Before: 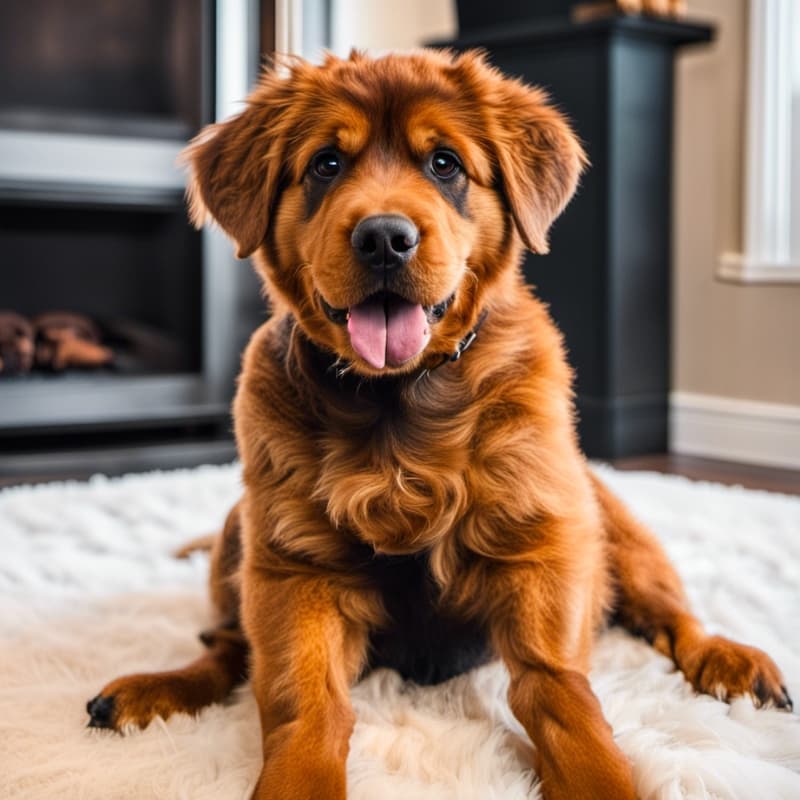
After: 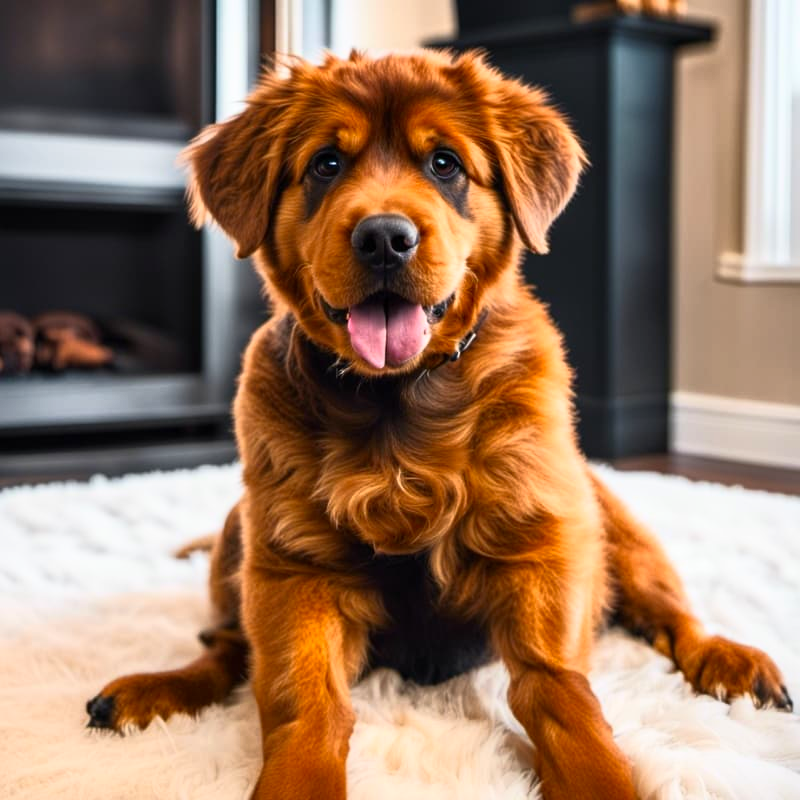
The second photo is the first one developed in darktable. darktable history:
base curve: curves: ch0 [(0, 0) (0.257, 0.25) (0.482, 0.586) (0.757, 0.871) (1, 1)]
contrast brightness saturation: saturation 0.18
